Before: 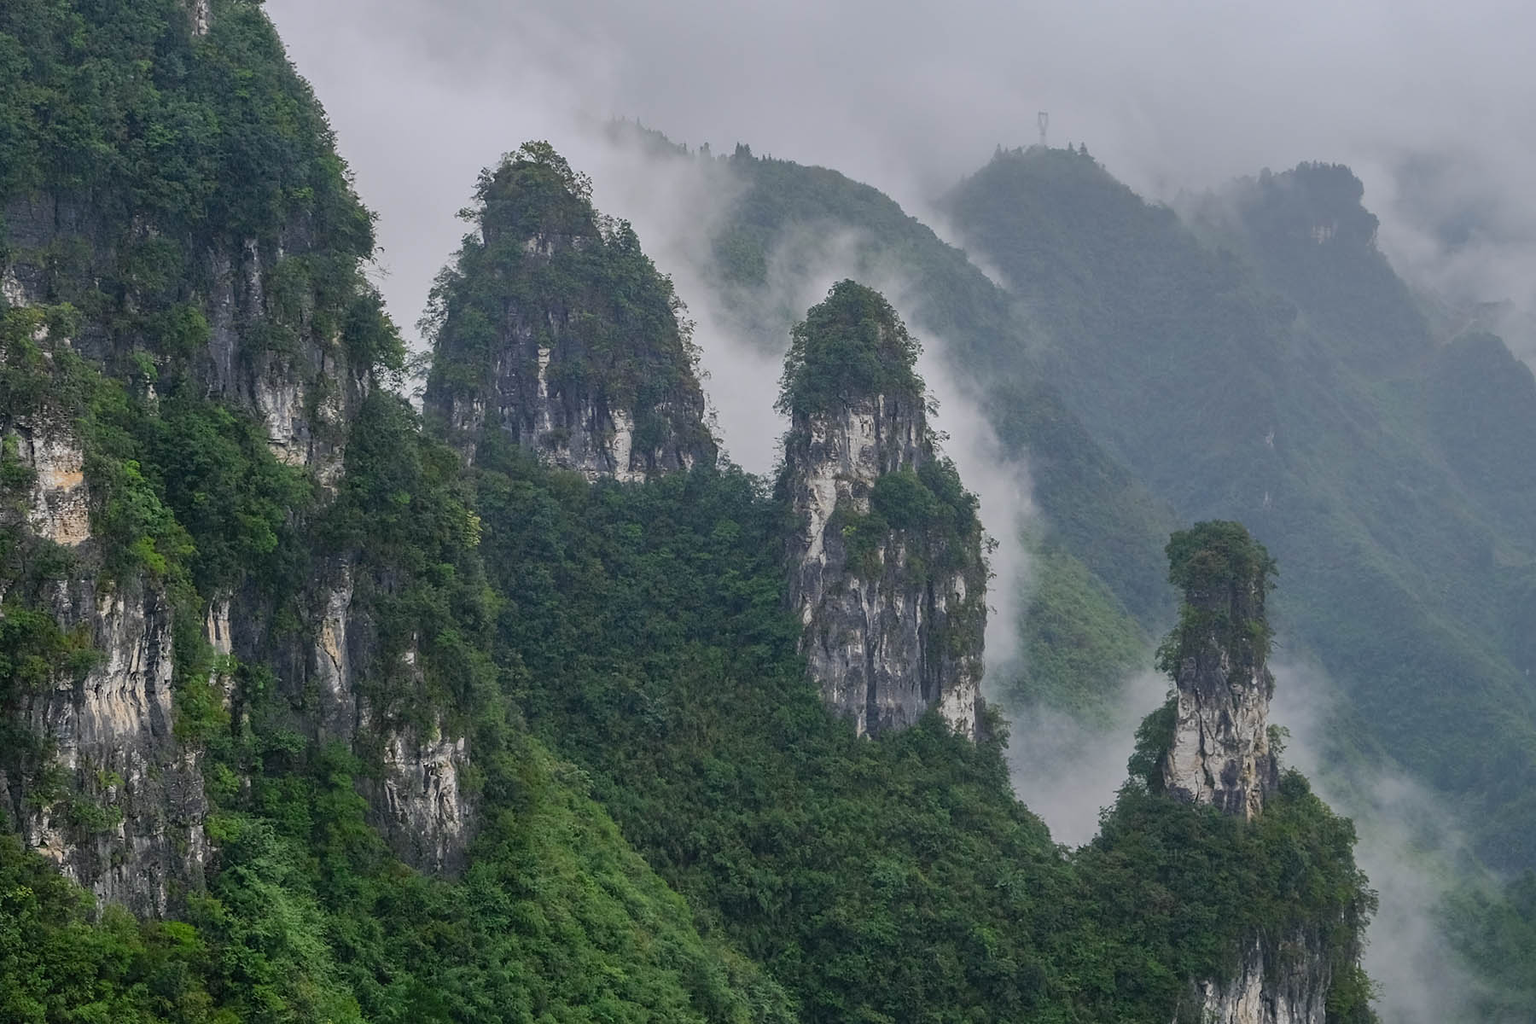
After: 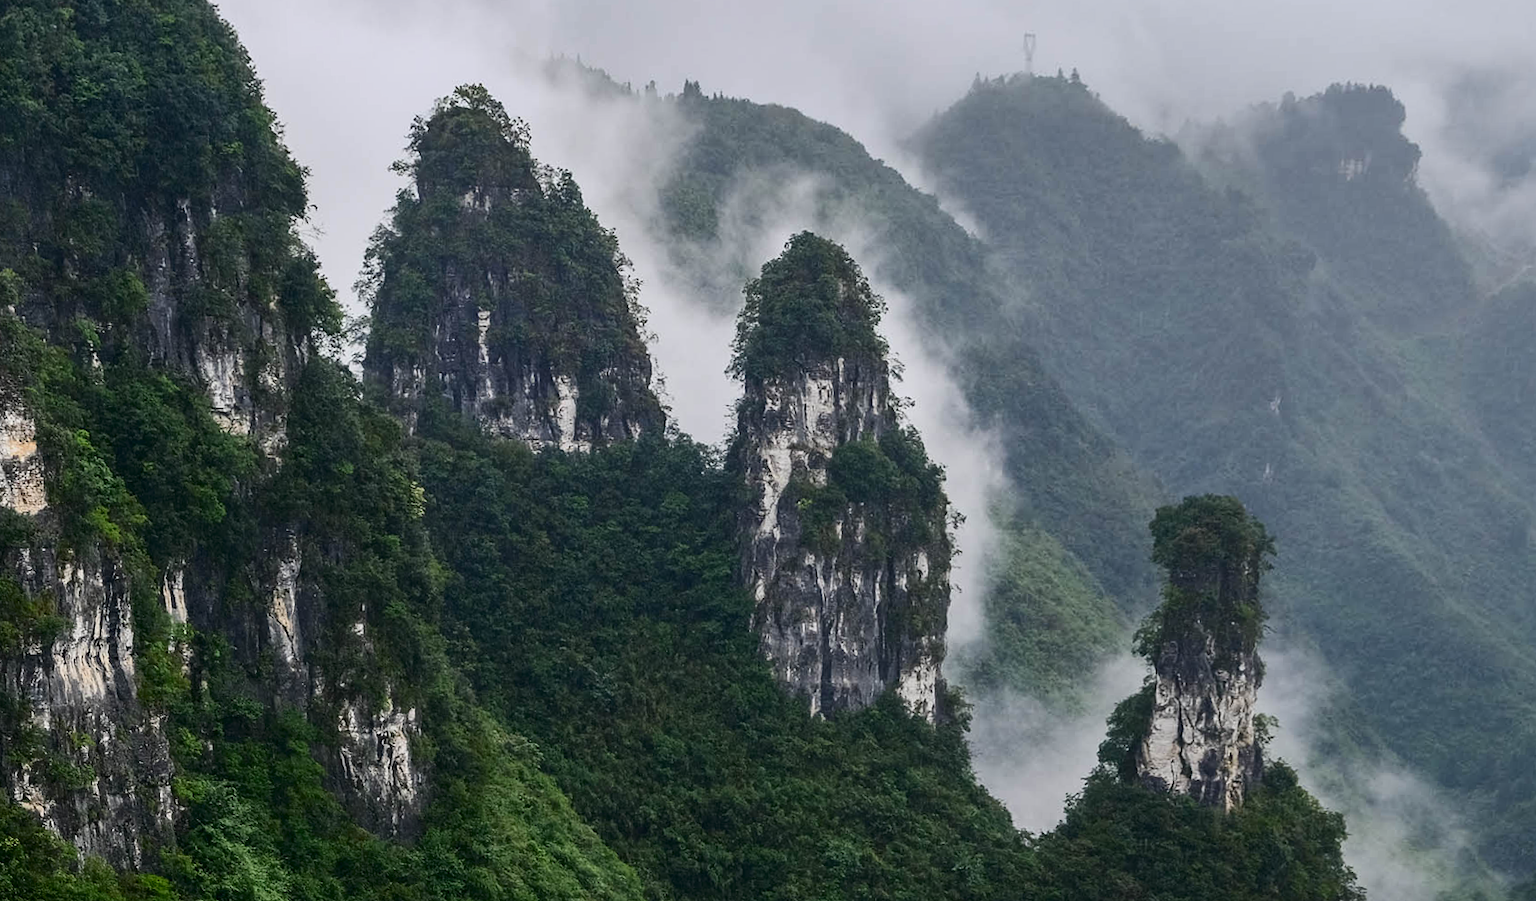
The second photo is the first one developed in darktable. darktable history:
contrast brightness saturation: contrast 0.28
rotate and perspective: rotation 0.062°, lens shift (vertical) 0.115, lens shift (horizontal) -0.133, crop left 0.047, crop right 0.94, crop top 0.061, crop bottom 0.94
crop and rotate: top 5.609%, bottom 5.609%
white balance: red 1, blue 1
